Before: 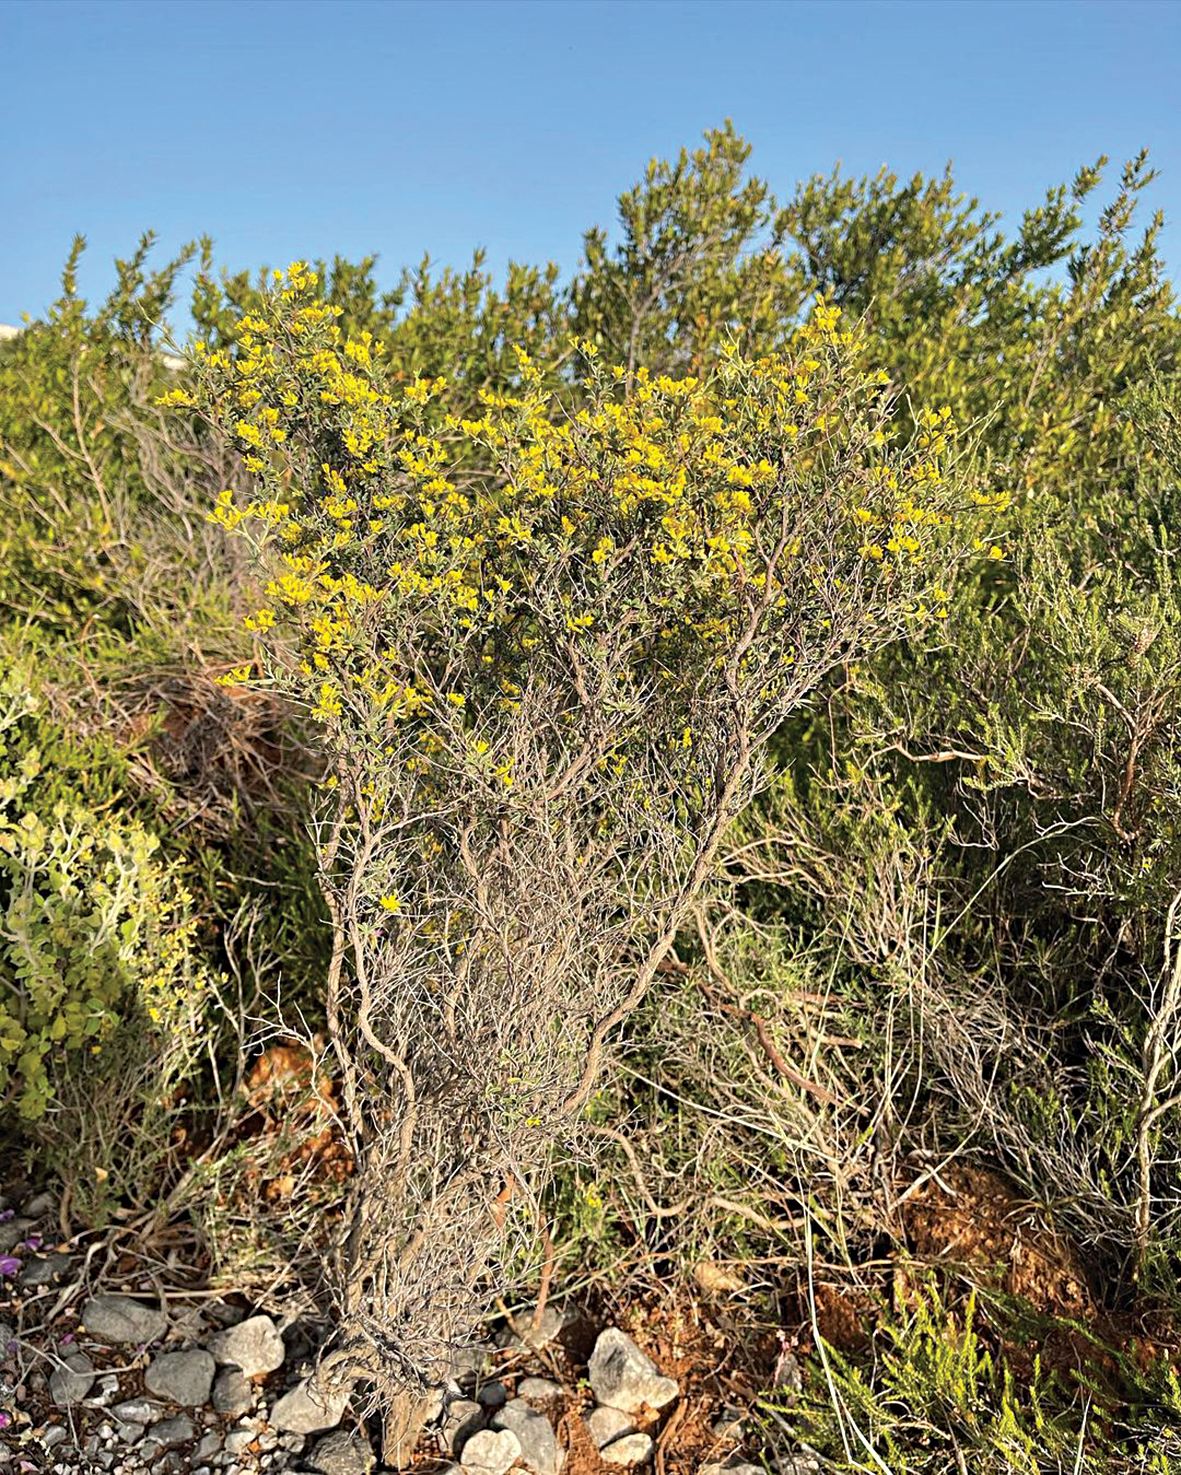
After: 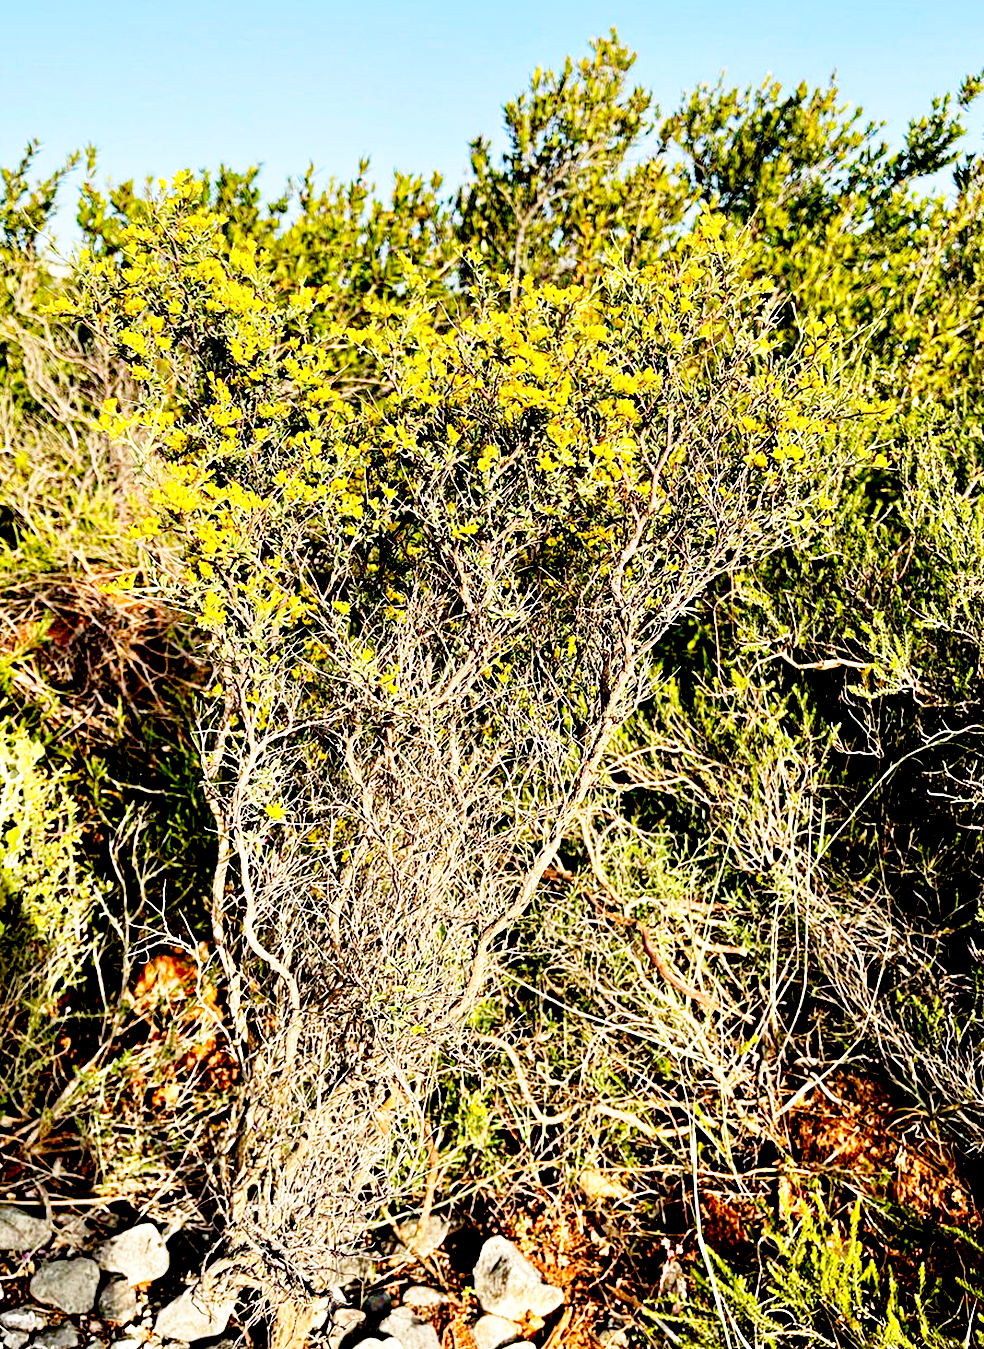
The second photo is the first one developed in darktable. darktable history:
crop: left 9.768%, top 6.244%, right 6.912%, bottom 2.28%
base curve: curves: ch0 [(0, 0) (0.026, 0.03) (0.109, 0.232) (0.351, 0.748) (0.669, 0.968) (1, 1)], preserve colors none
exposure: black level correction 0.048, exposure 0.013 EV, compensate exposure bias true, compensate highlight preservation false
